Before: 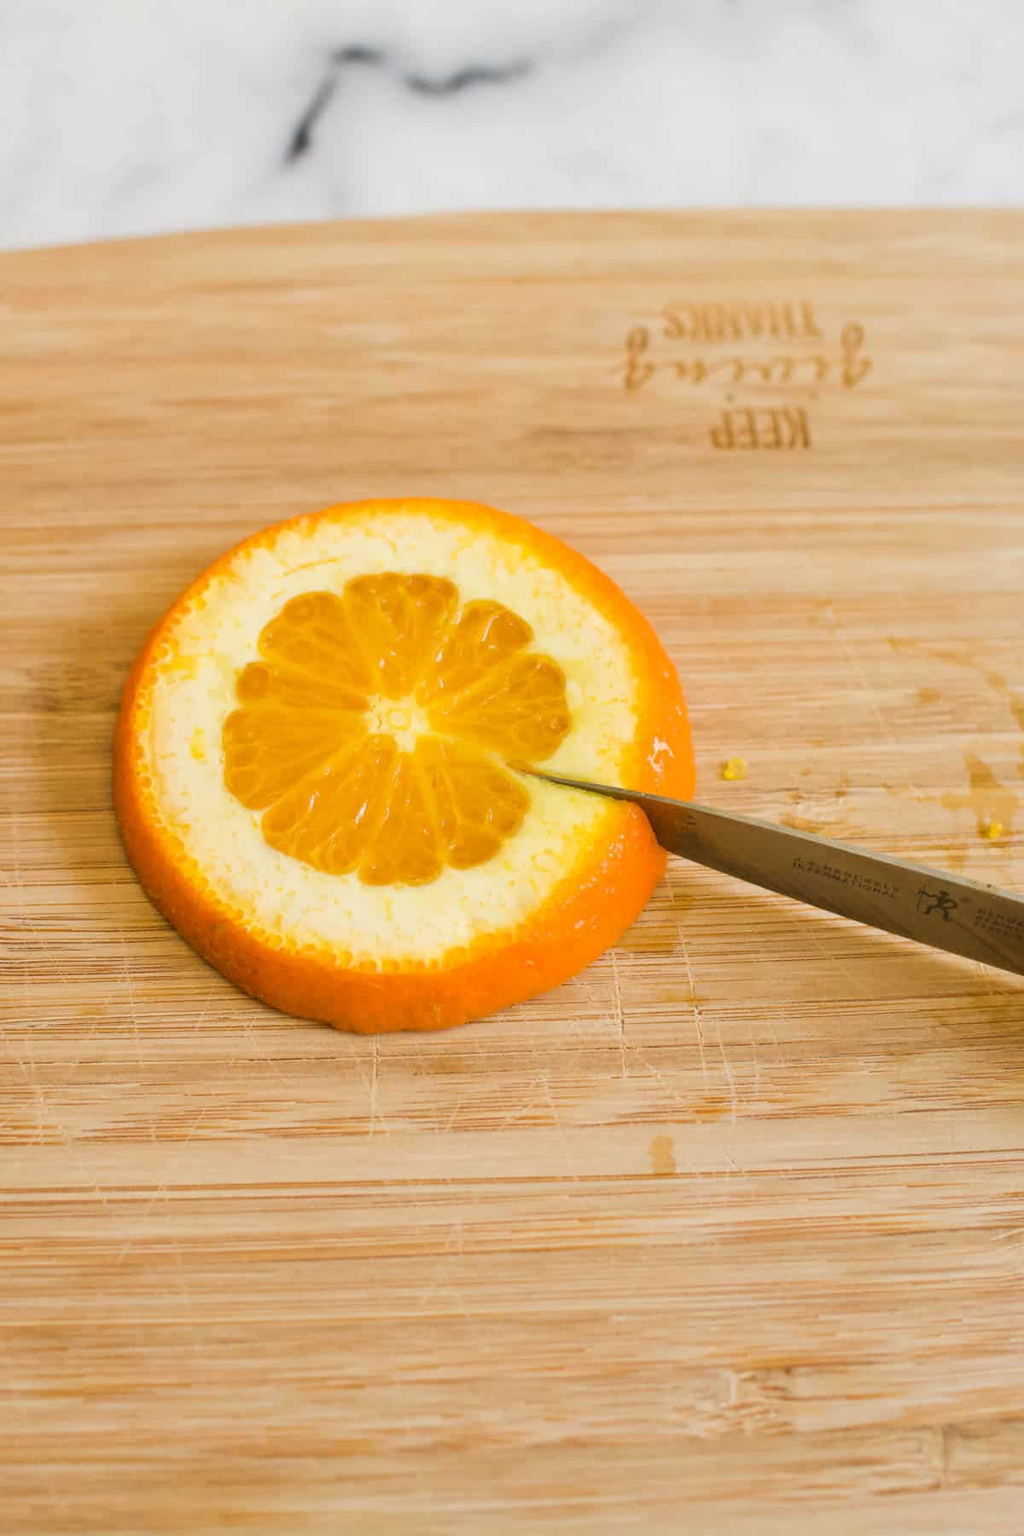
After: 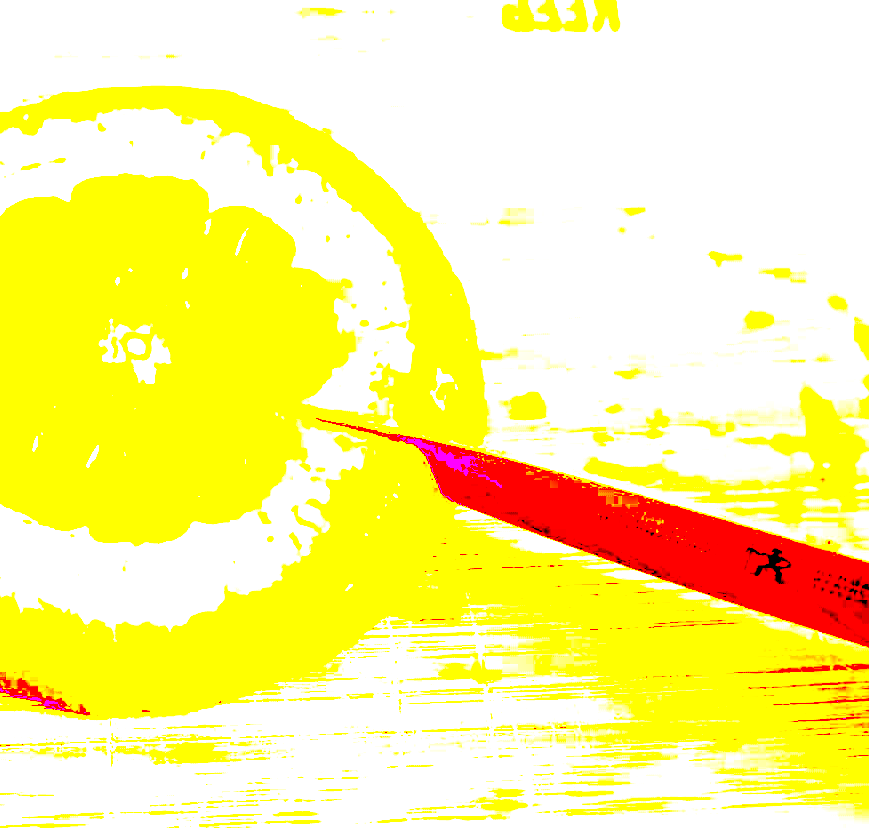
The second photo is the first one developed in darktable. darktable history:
crop and rotate: left 27.553%, top 27.611%, bottom 26.351%
exposure: black level correction 0.1, exposure 3.078 EV, compensate highlight preservation false
local contrast: on, module defaults
